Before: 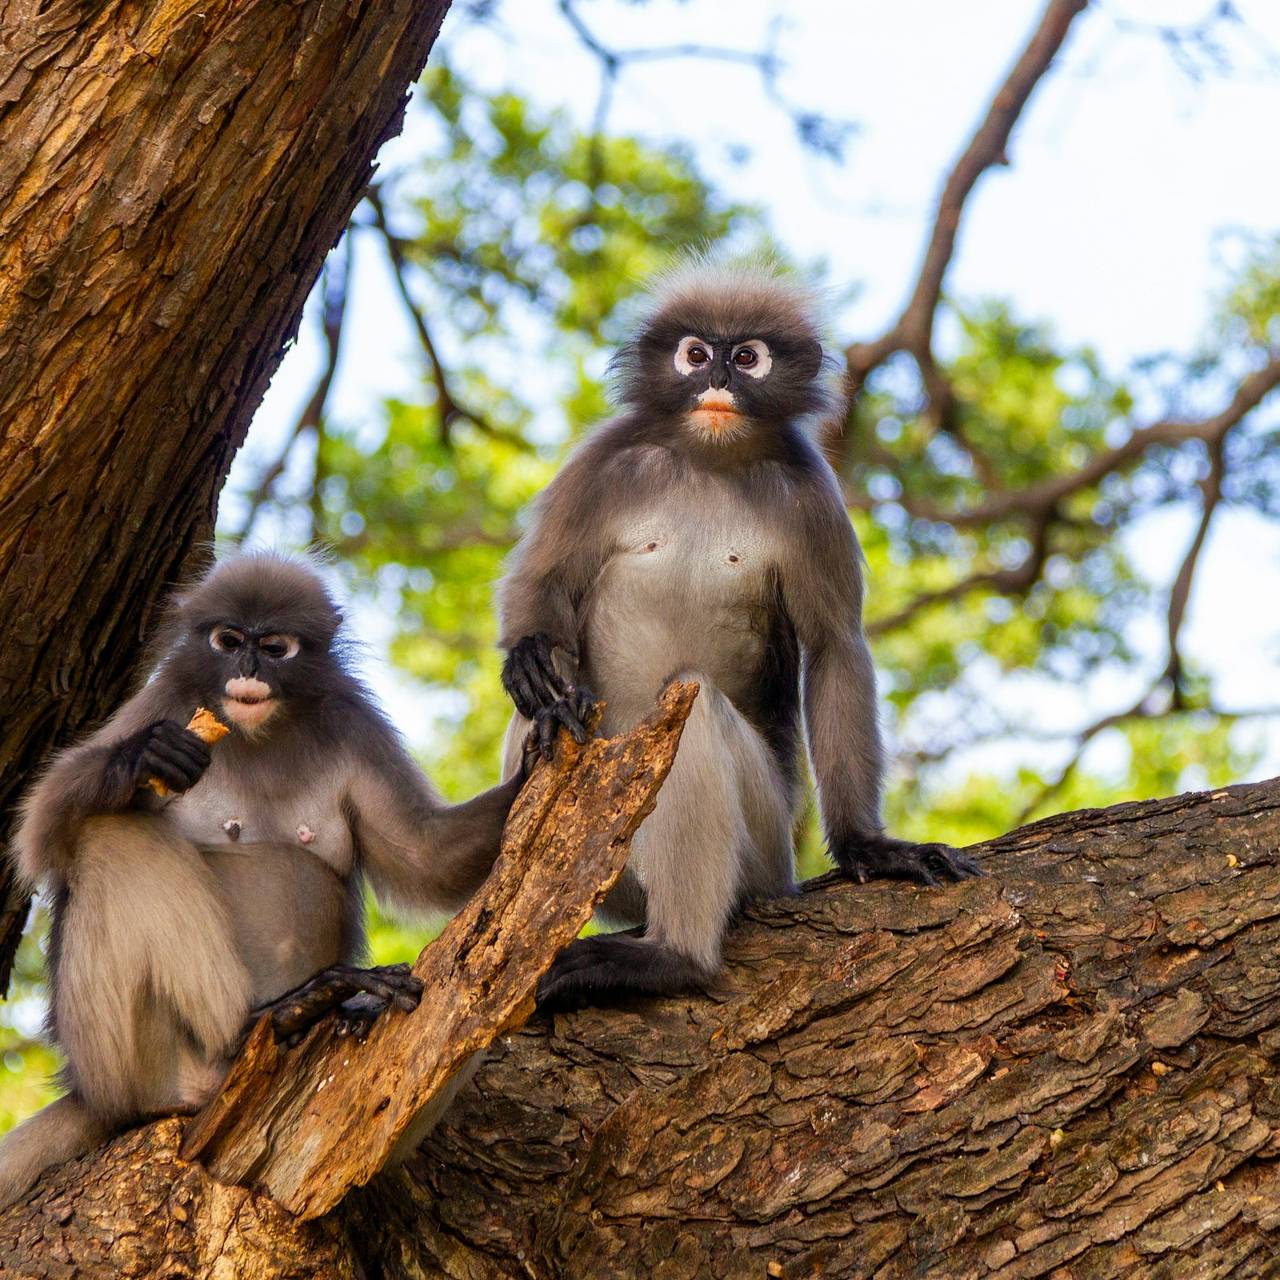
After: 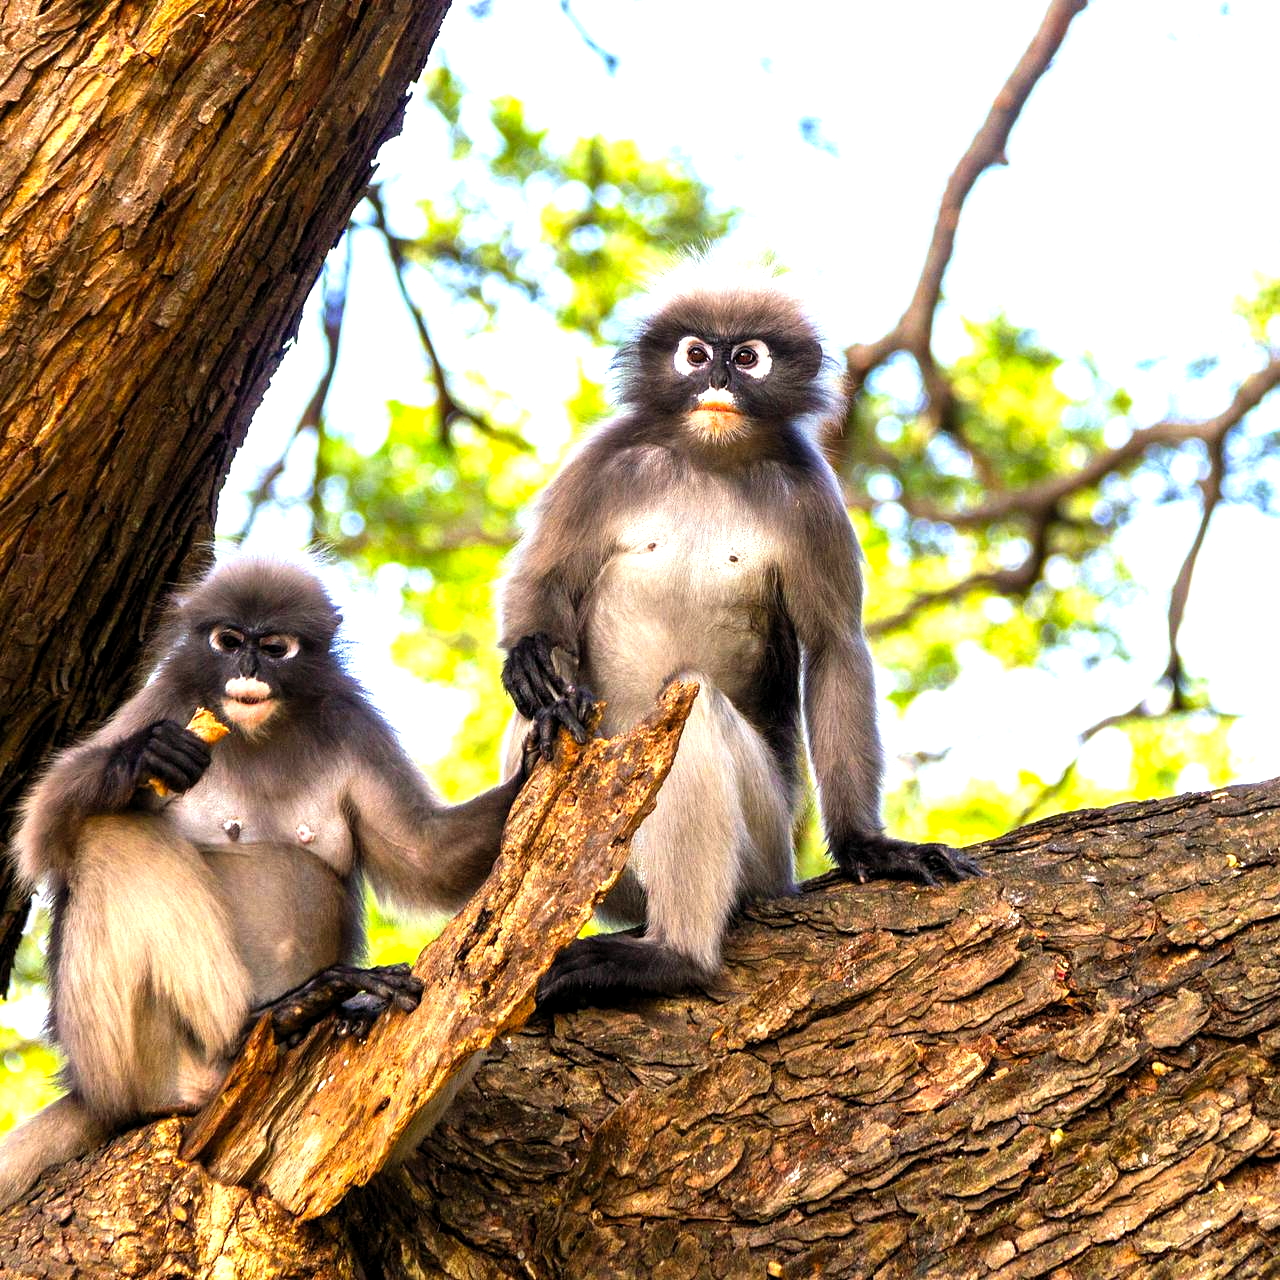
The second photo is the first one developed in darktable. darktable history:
white balance: emerald 1
levels: levels [0.012, 0.367, 0.697]
